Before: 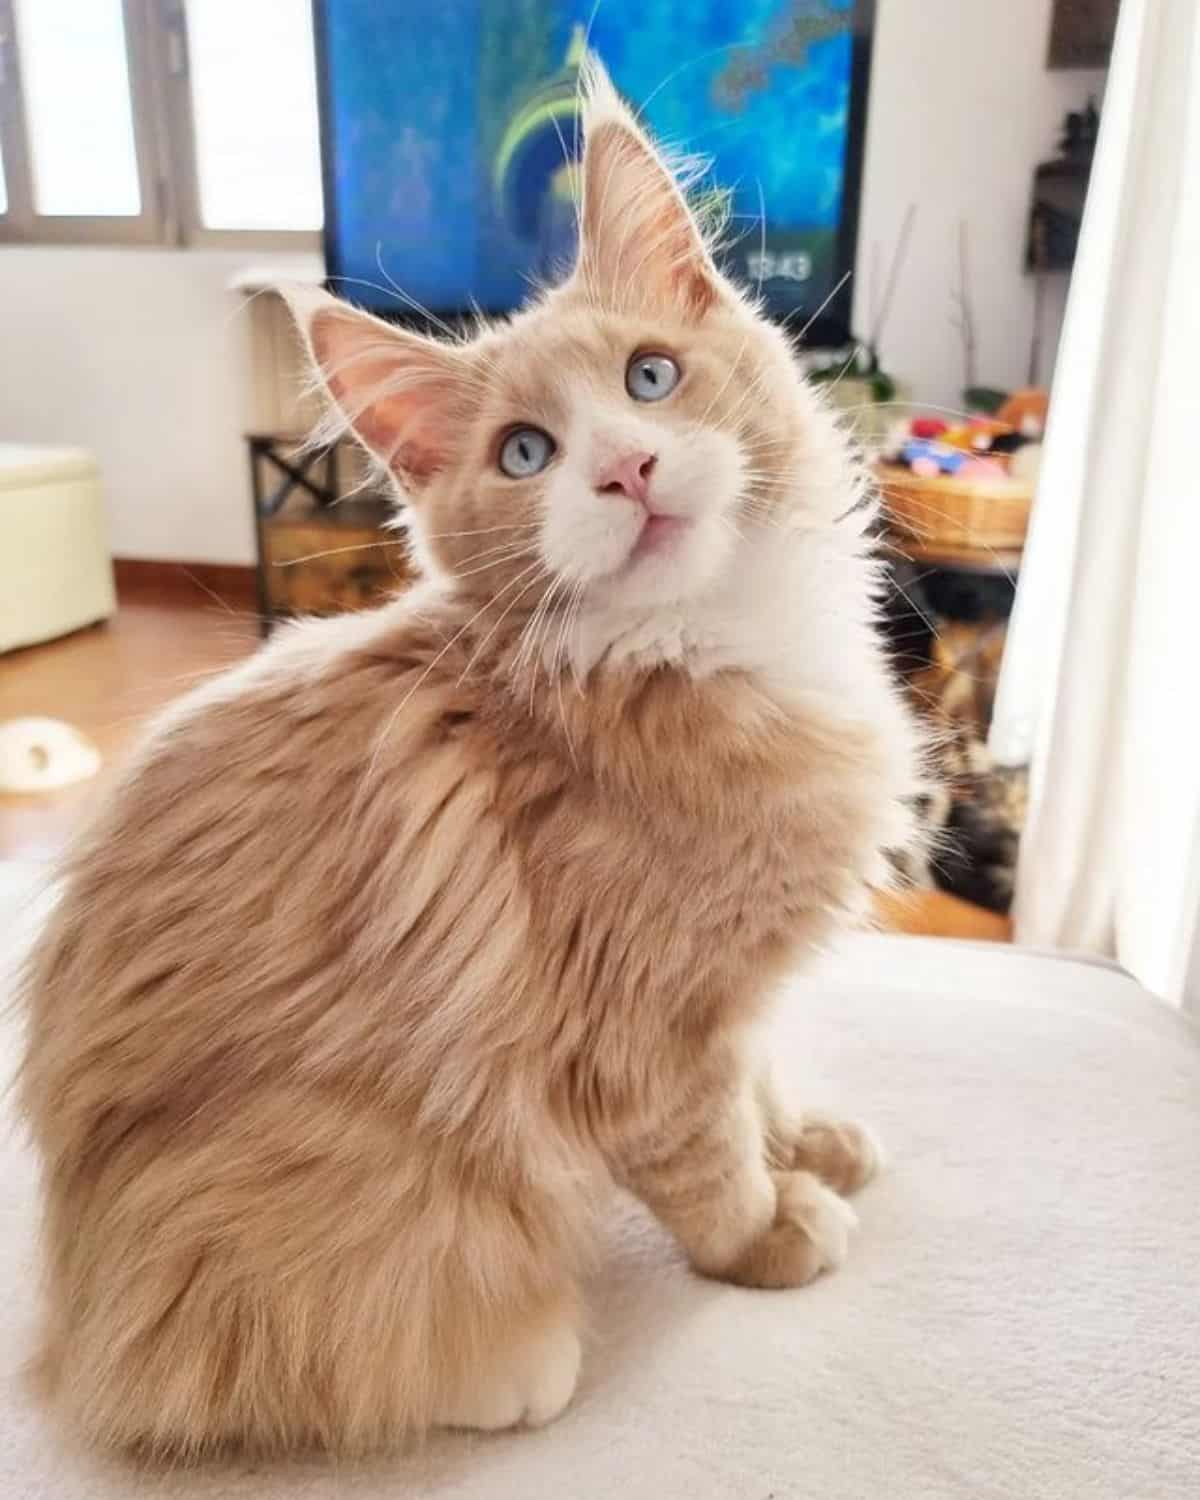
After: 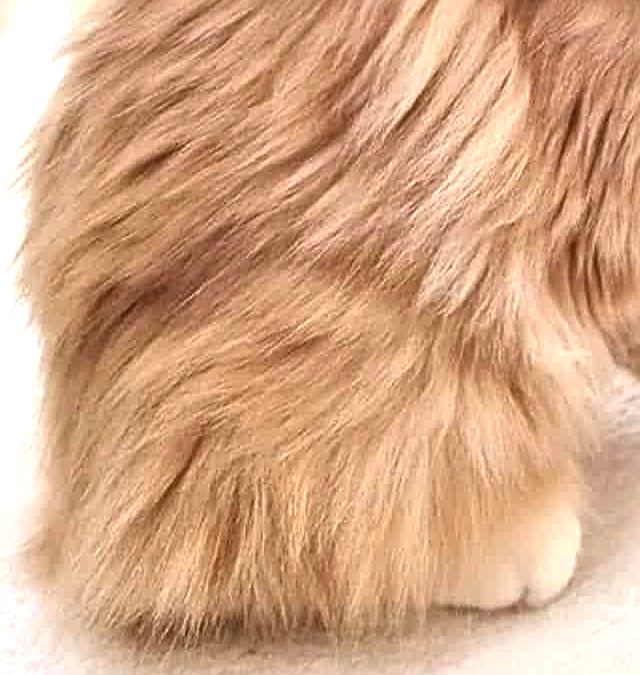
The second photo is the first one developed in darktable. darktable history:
crop and rotate: top 54.778%, right 46.61%, bottom 0.159%
exposure: black level correction 0, exposure 0.7 EV, compensate highlight preservation false
sharpen: radius 2.543, amount 0.636
local contrast: mode bilateral grid, contrast 20, coarseness 50, detail 132%, midtone range 0.2
white balance: emerald 1
